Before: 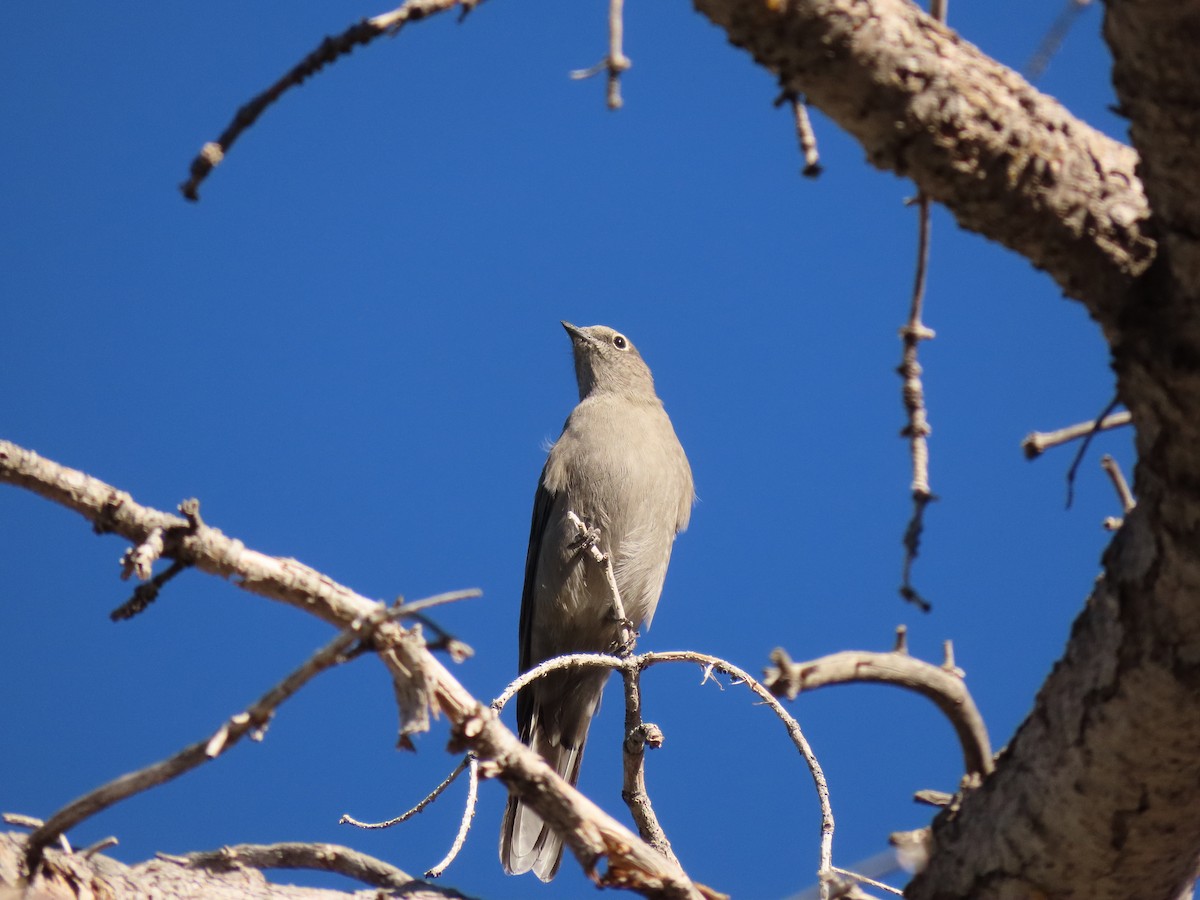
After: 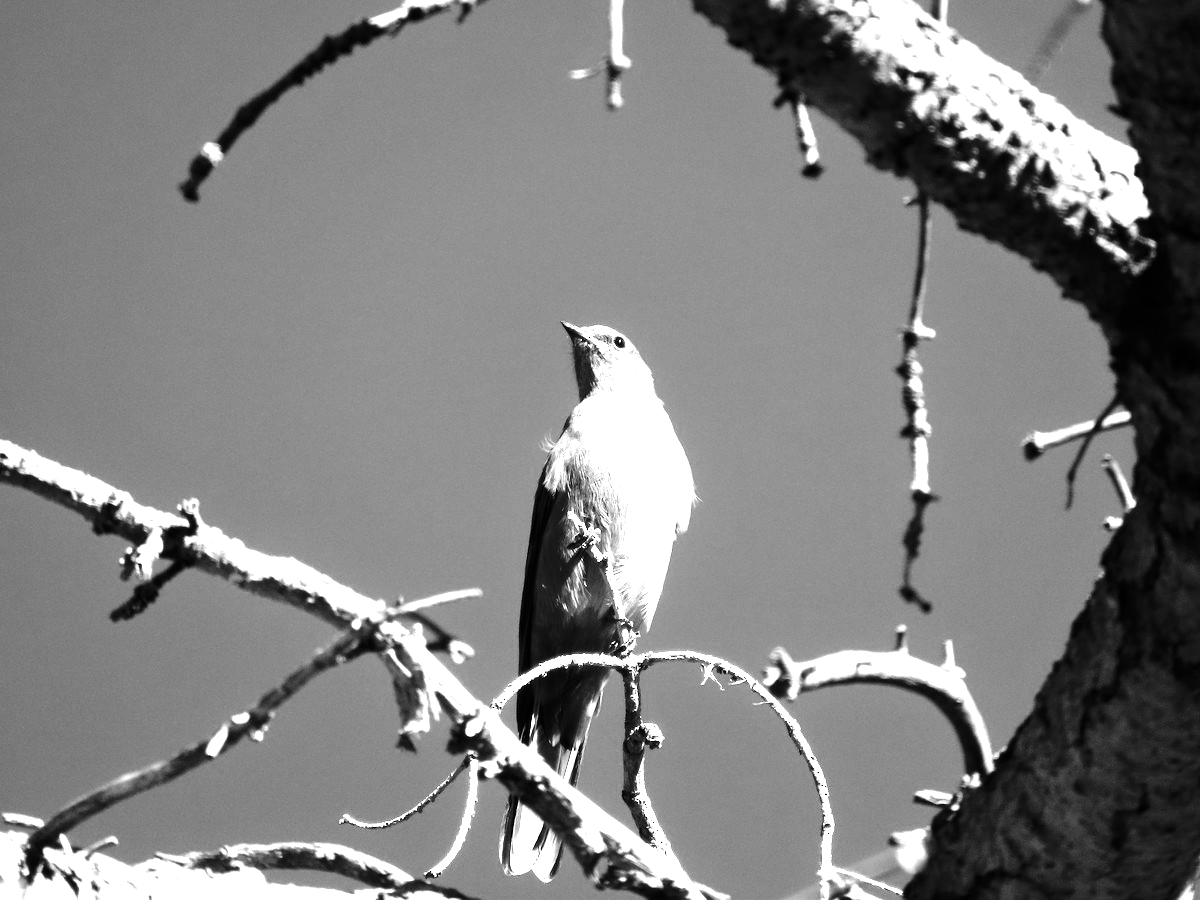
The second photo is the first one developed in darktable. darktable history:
tone equalizer: -8 EV -0.75 EV, -7 EV -0.7 EV, -6 EV -0.6 EV, -5 EV -0.4 EV, -3 EV 0.4 EV, -2 EV 0.6 EV, -1 EV 0.7 EV, +0 EV 0.75 EV, edges refinement/feathering 500, mask exposure compensation -1.57 EV, preserve details no
monochrome: a 32, b 64, size 2.3
exposure: exposure 1.16 EV, compensate exposure bias true, compensate highlight preservation false
contrast brightness saturation: contrast 0.1, brightness -0.26, saturation 0.14
